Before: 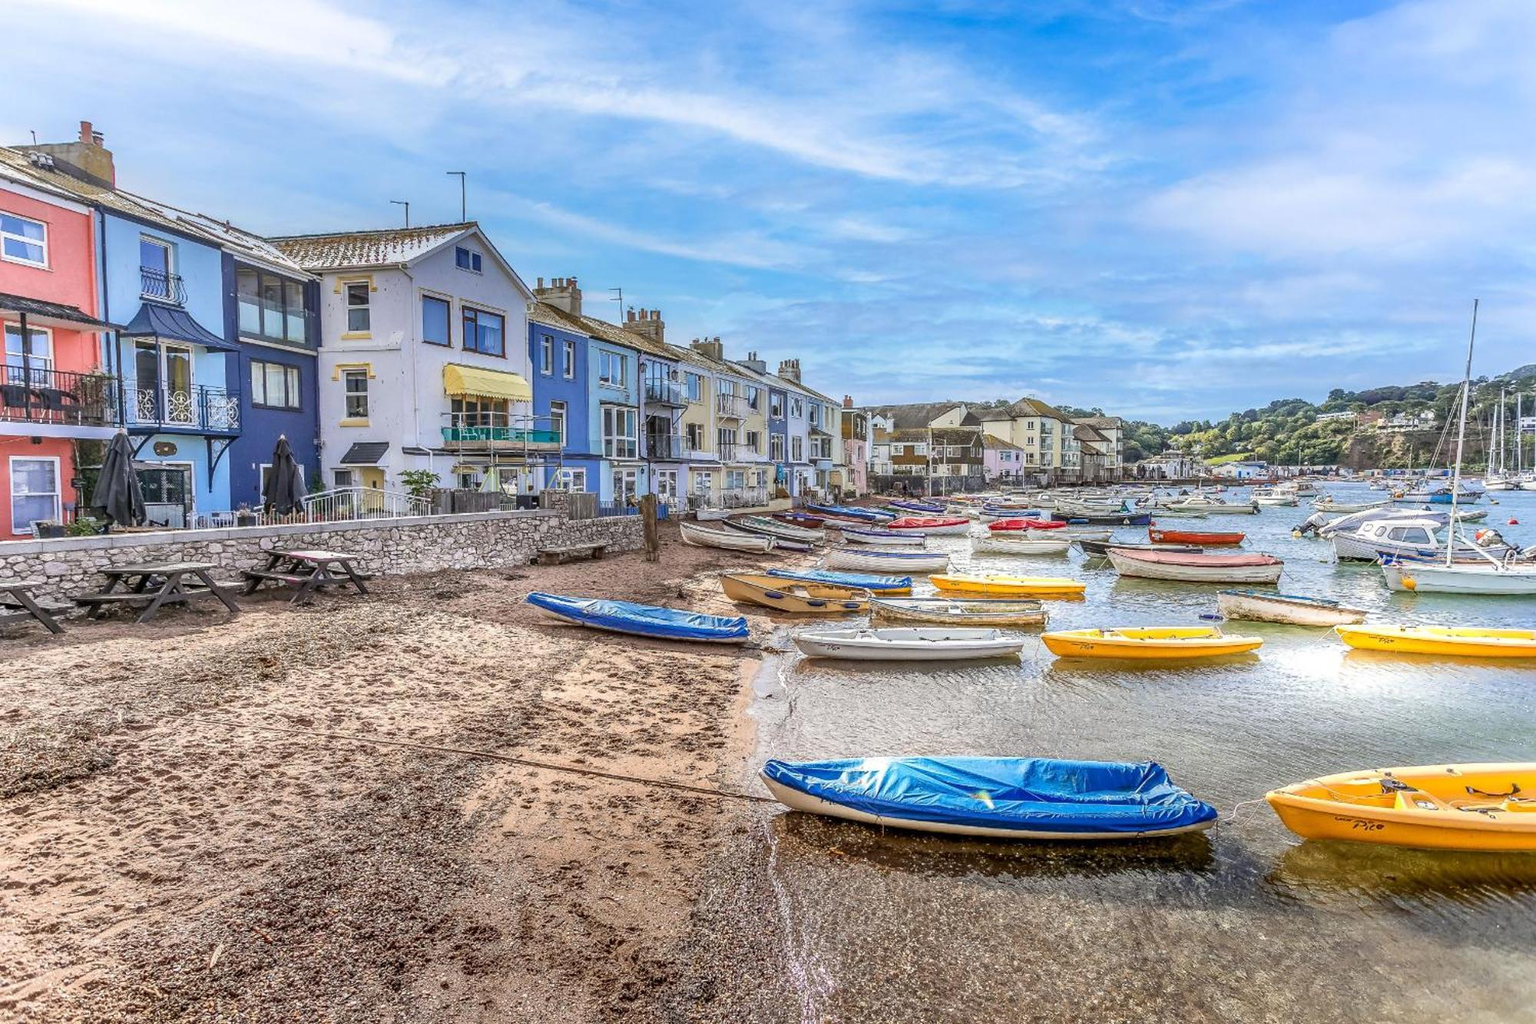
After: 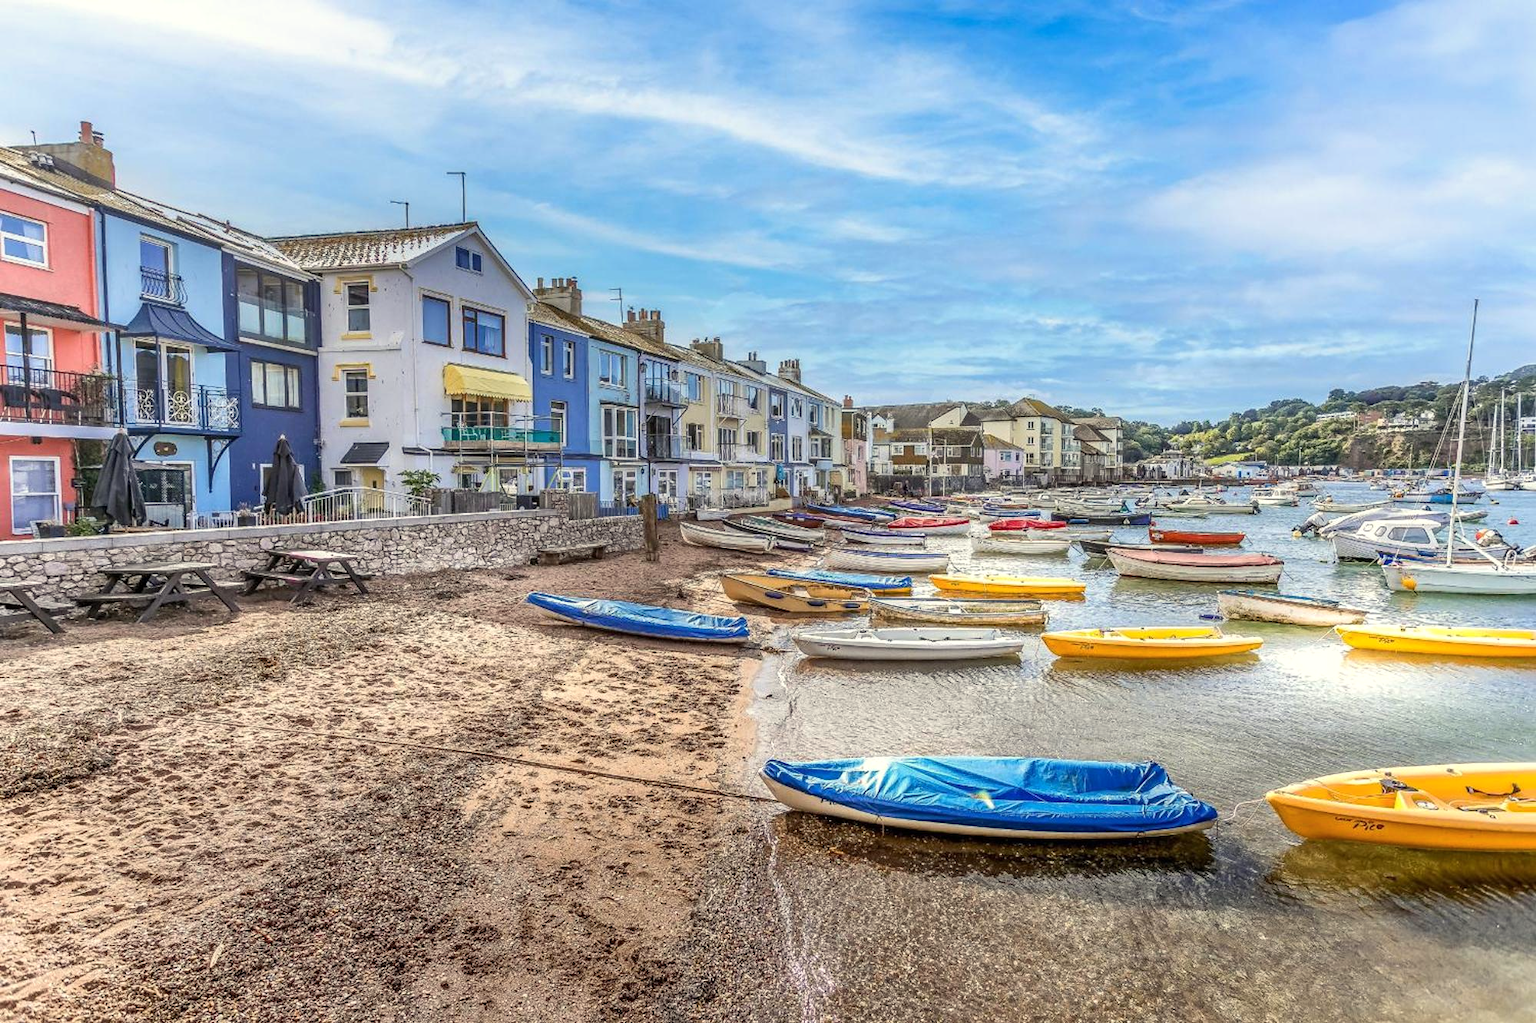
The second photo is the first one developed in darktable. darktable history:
color balance rgb: highlights gain › luminance 5.759%, highlights gain › chroma 2.555%, highlights gain › hue 87.67°, perceptual saturation grading › global saturation 0.911%
